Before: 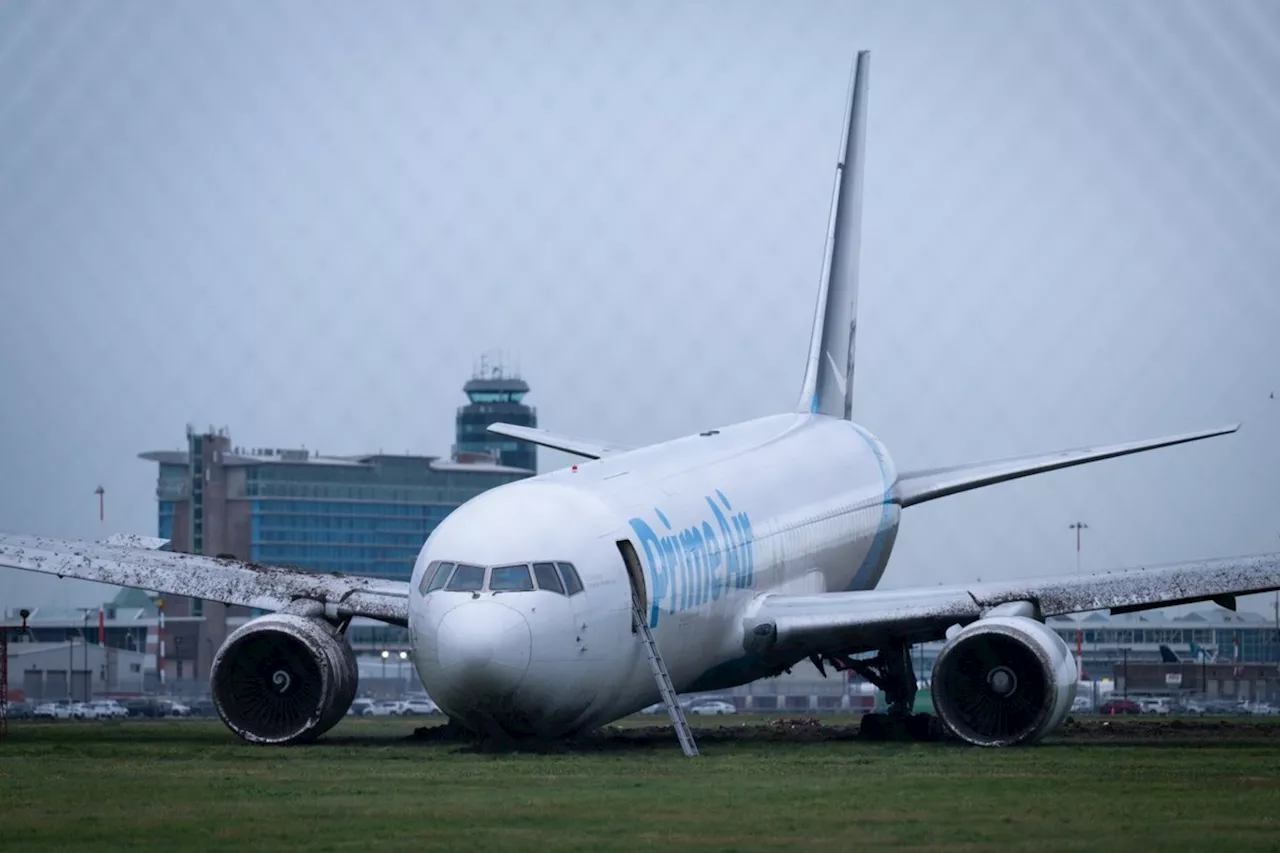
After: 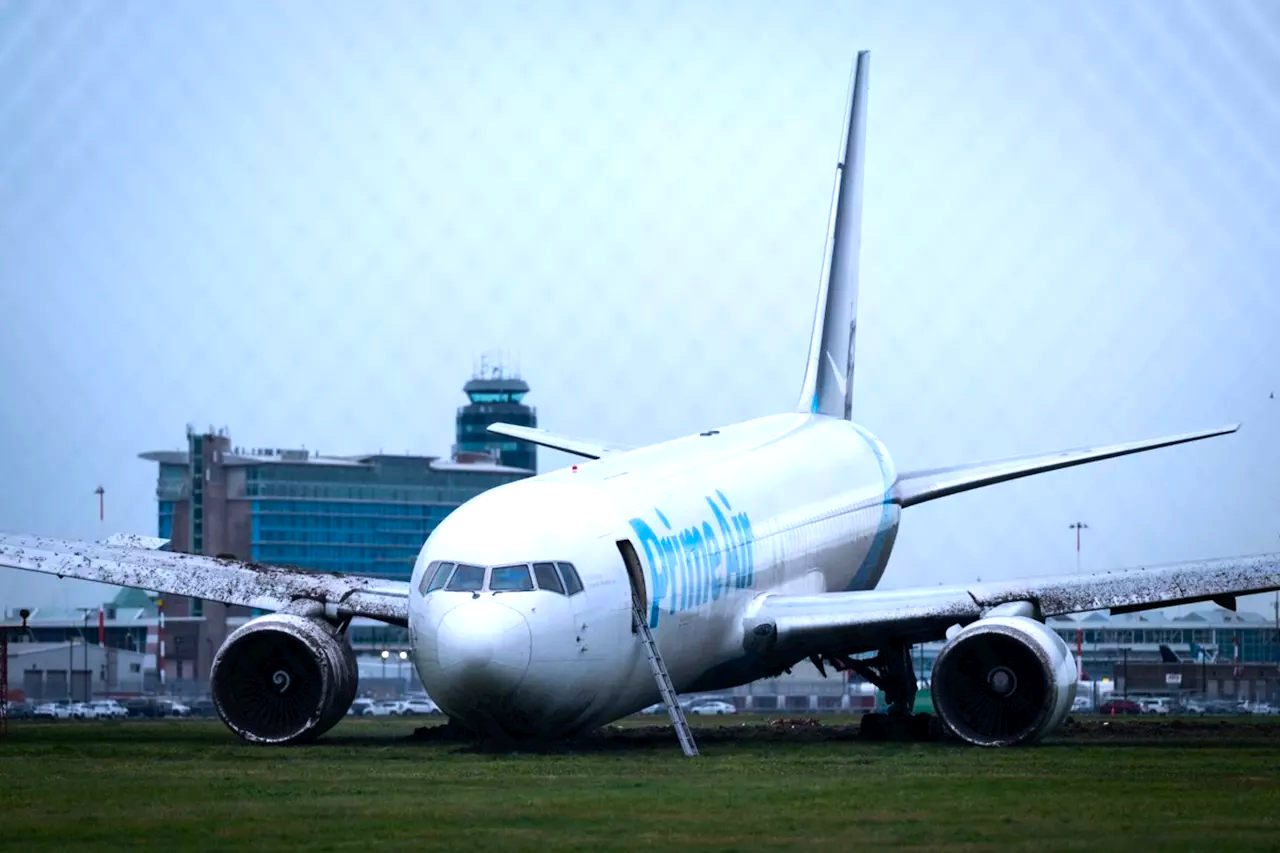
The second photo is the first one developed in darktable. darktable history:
color balance rgb: linear chroma grading › global chroma 15%, perceptual saturation grading › global saturation 30%
tone equalizer: -8 EV -0.75 EV, -7 EV -0.7 EV, -6 EV -0.6 EV, -5 EV -0.4 EV, -3 EV 0.4 EV, -2 EV 0.6 EV, -1 EV 0.7 EV, +0 EV 0.75 EV, edges refinement/feathering 500, mask exposure compensation -1.57 EV, preserve details no
